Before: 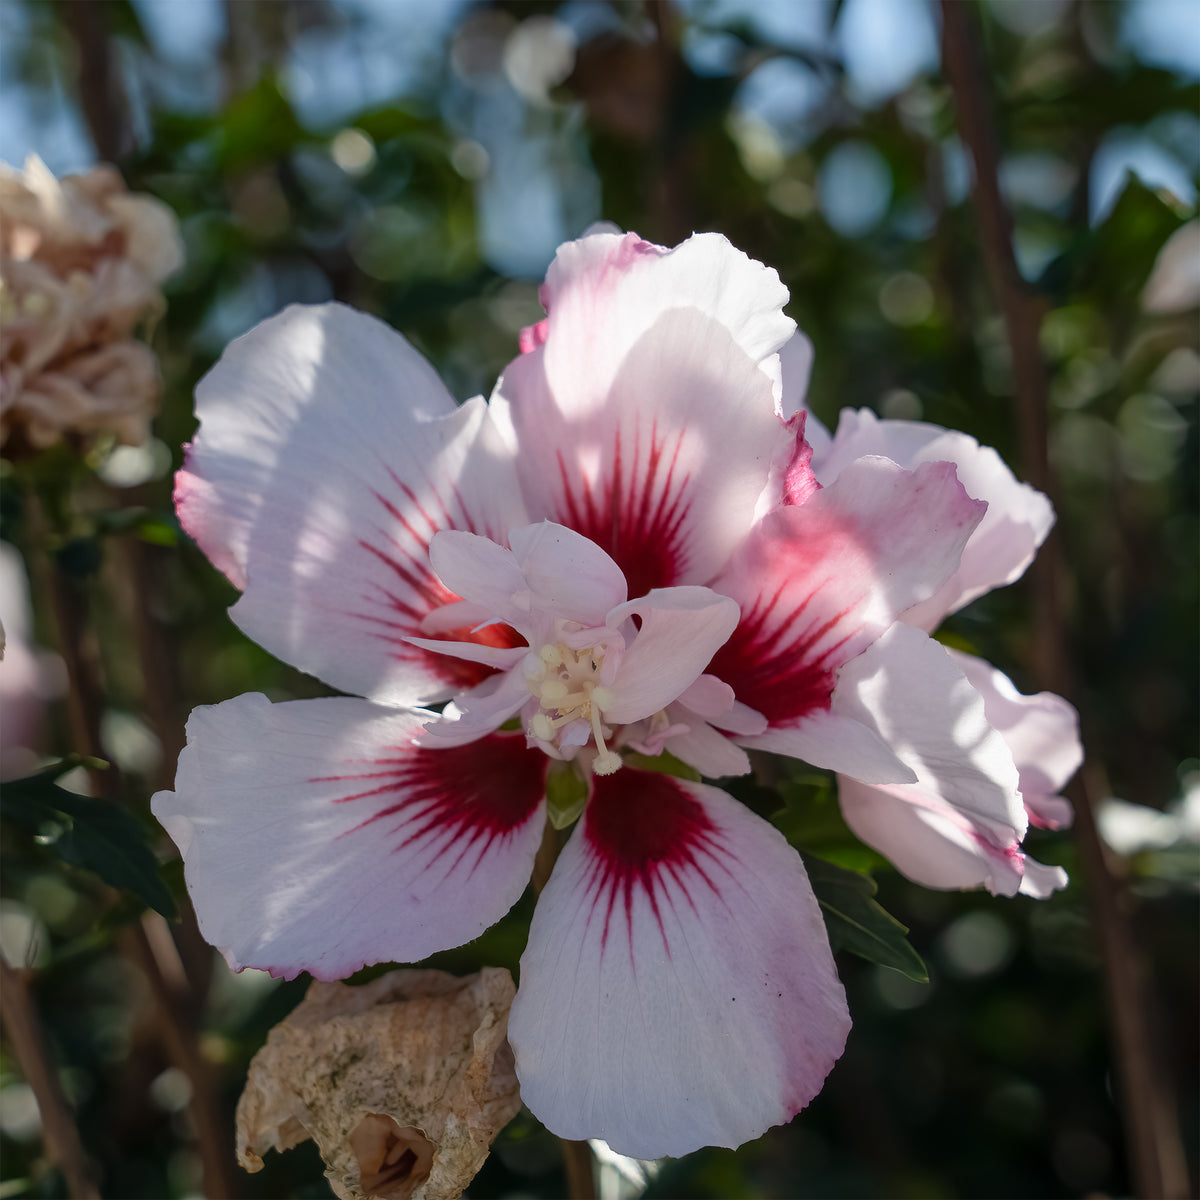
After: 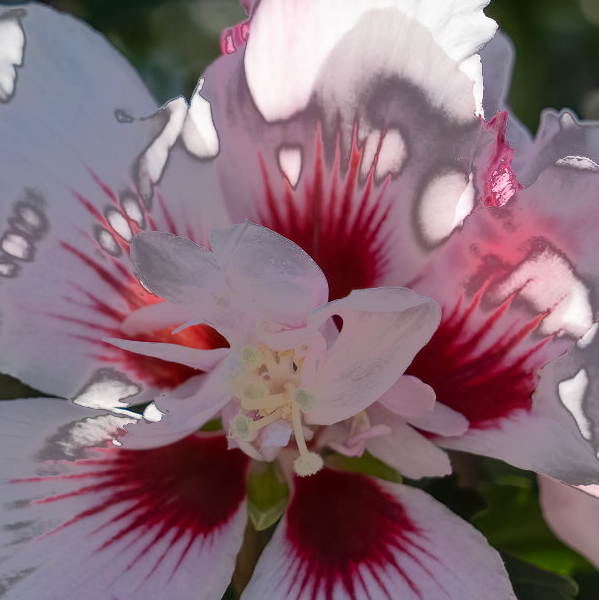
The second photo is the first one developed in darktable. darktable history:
tone equalizer: -8 EV -1.84 EV, -7 EV -1.16 EV, -6 EV -1.62 EV, smoothing diameter 25%, edges refinement/feathering 10, preserve details guided filter
crop: left 25%, top 25%, right 25%, bottom 25%
fill light: exposure -0.73 EV, center 0.69, width 2.2
